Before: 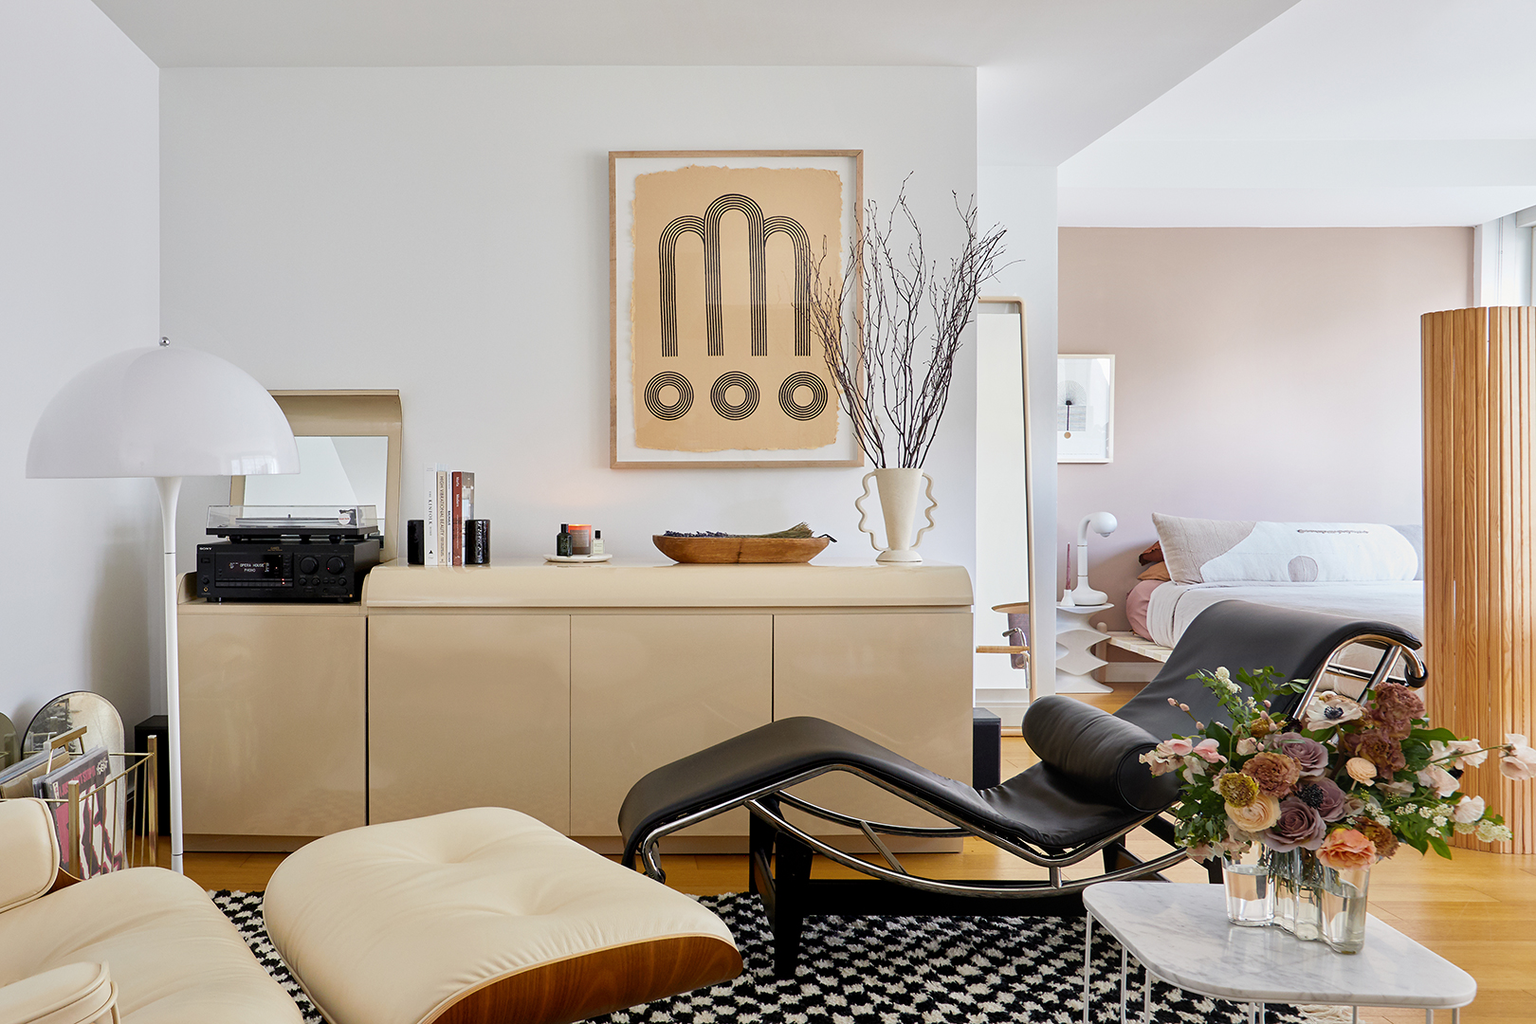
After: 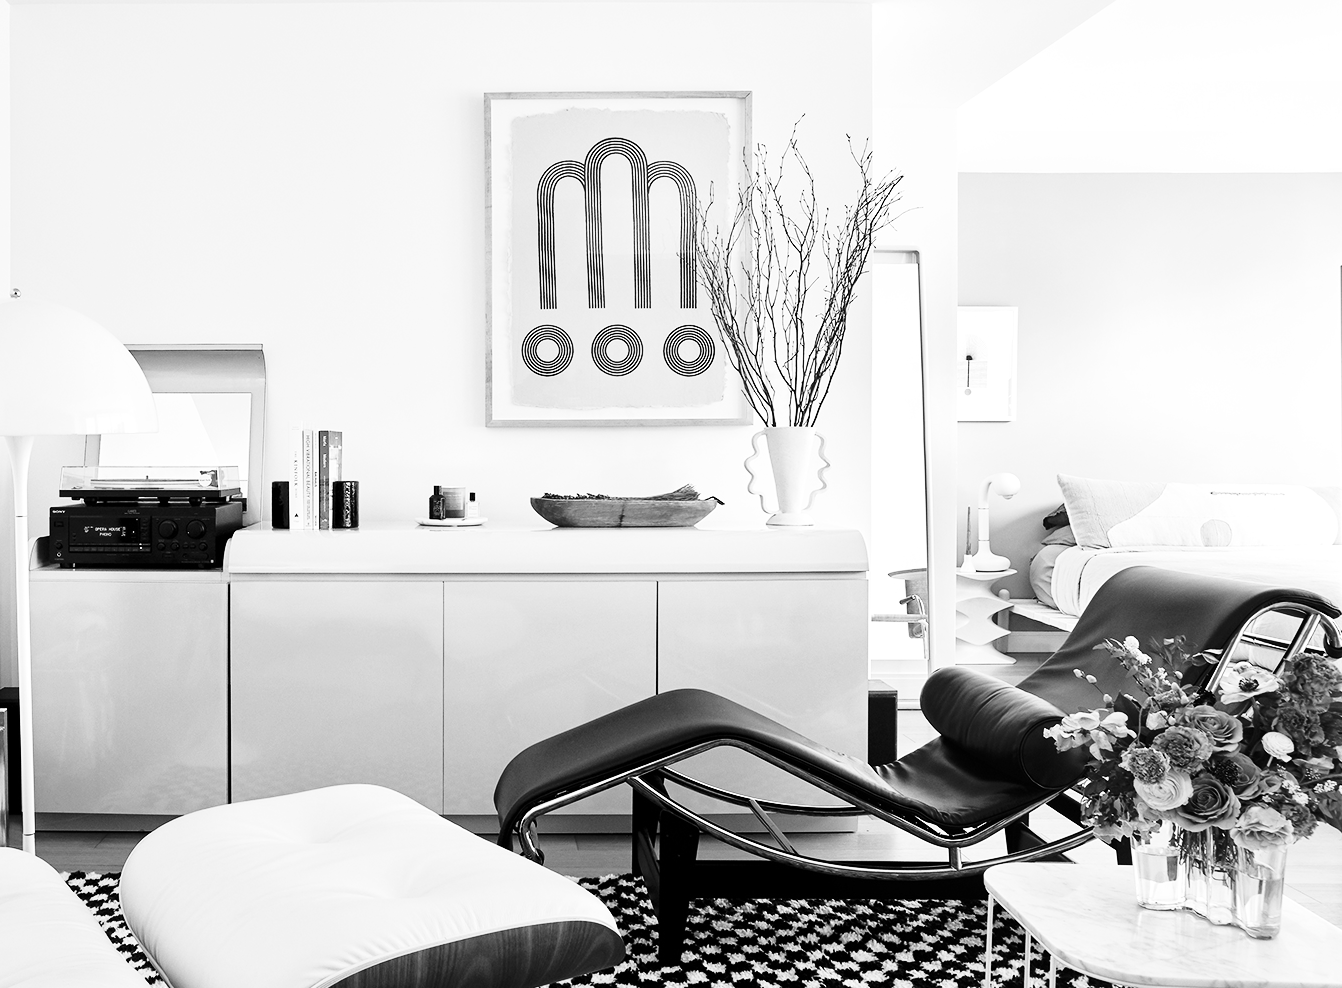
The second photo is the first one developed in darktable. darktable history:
monochrome: on, module defaults
crop: left 9.807%, top 6.259%, right 7.334%, bottom 2.177%
base curve: curves: ch0 [(0, 0) (0.028, 0.03) (0.121, 0.232) (0.46, 0.748) (0.859, 0.968) (1, 1)]
tone equalizer: -8 EV -0.417 EV, -7 EV -0.389 EV, -6 EV -0.333 EV, -5 EV -0.222 EV, -3 EV 0.222 EV, -2 EV 0.333 EV, -1 EV 0.389 EV, +0 EV 0.417 EV, edges refinement/feathering 500, mask exposure compensation -1.57 EV, preserve details no
